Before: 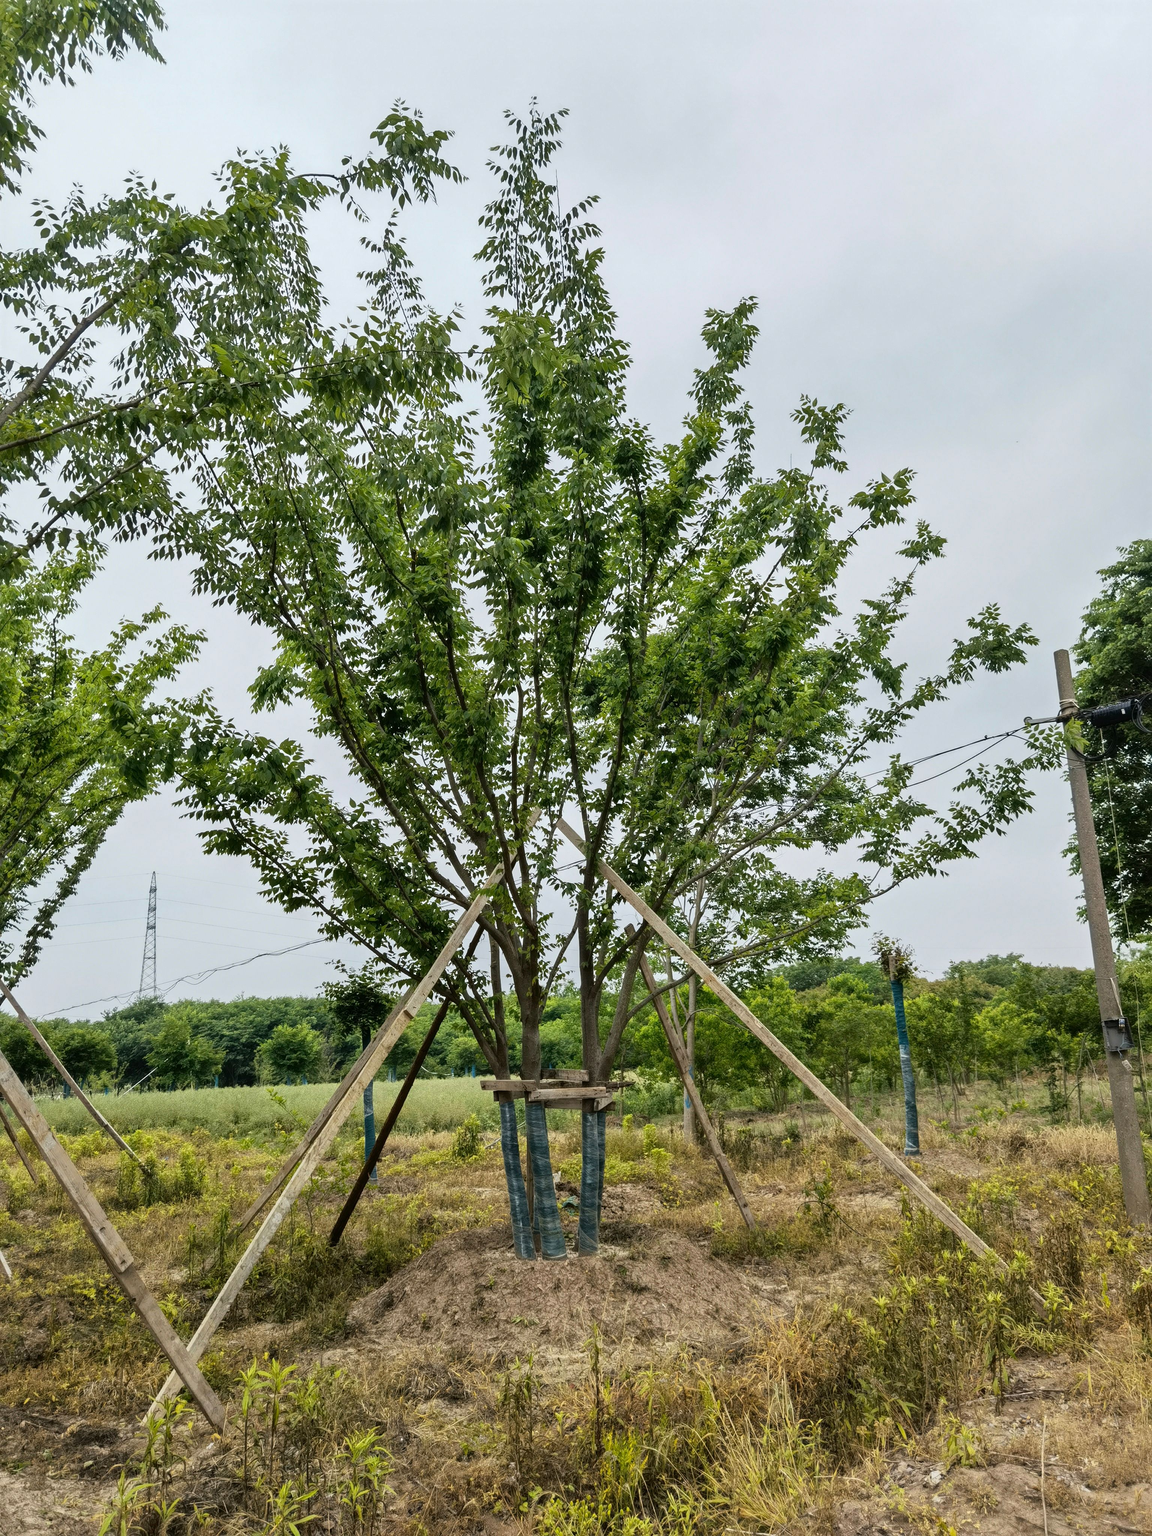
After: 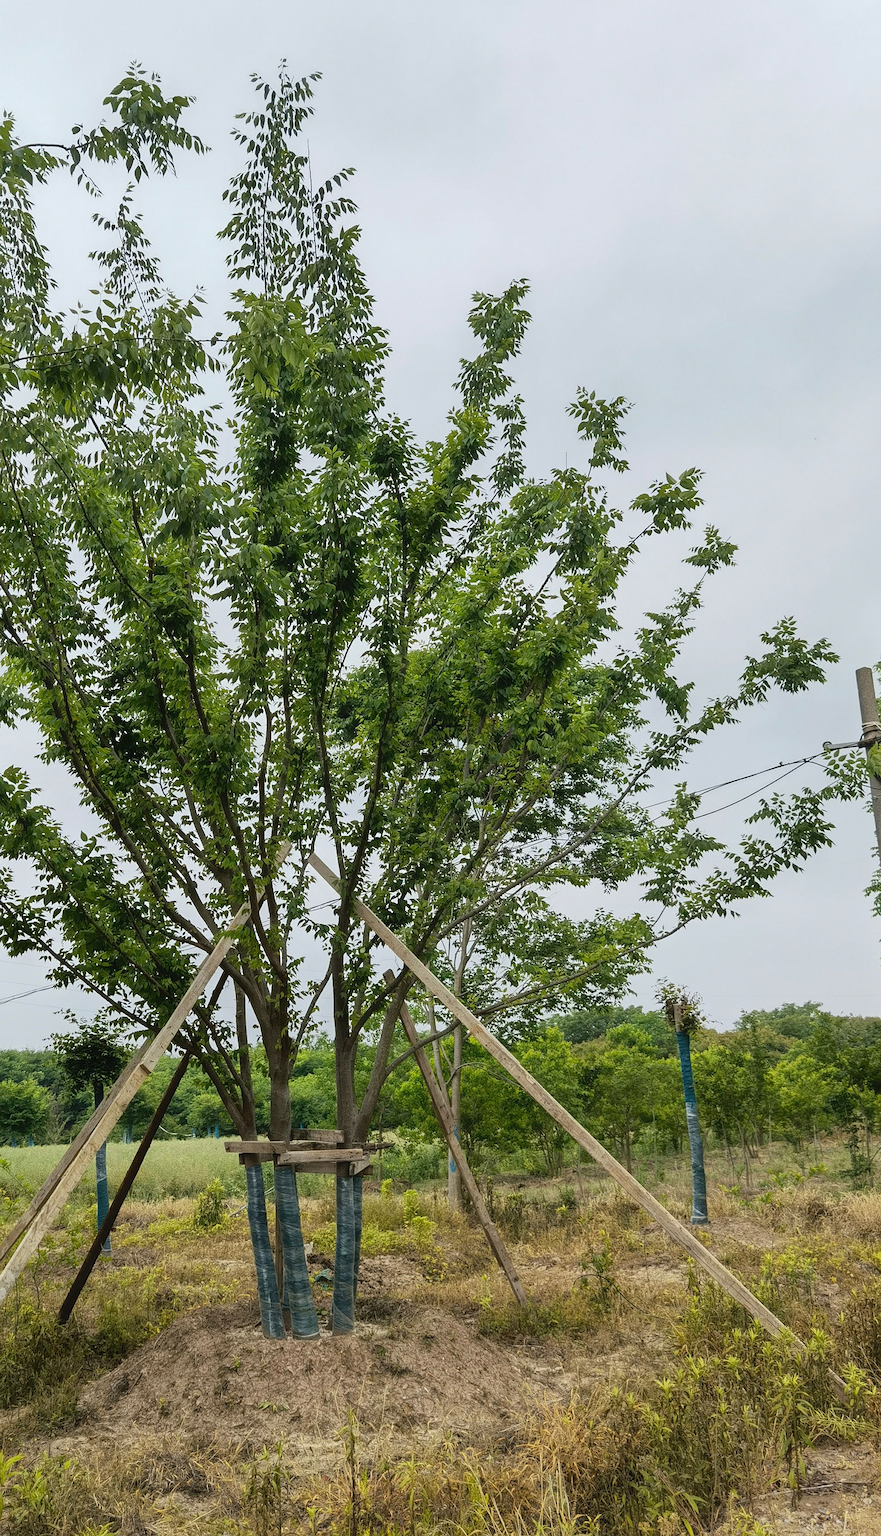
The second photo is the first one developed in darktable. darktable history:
sharpen: amount 0.2
crop and rotate: left 24.034%, top 2.838%, right 6.406%, bottom 6.299%
contrast equalizer: y [[0.5, 0.488, 0.462, 0.461, 0.491, 0.5], [0.5 ×6], [0.5 ×6], [0 ×6], [0 ×6]]
